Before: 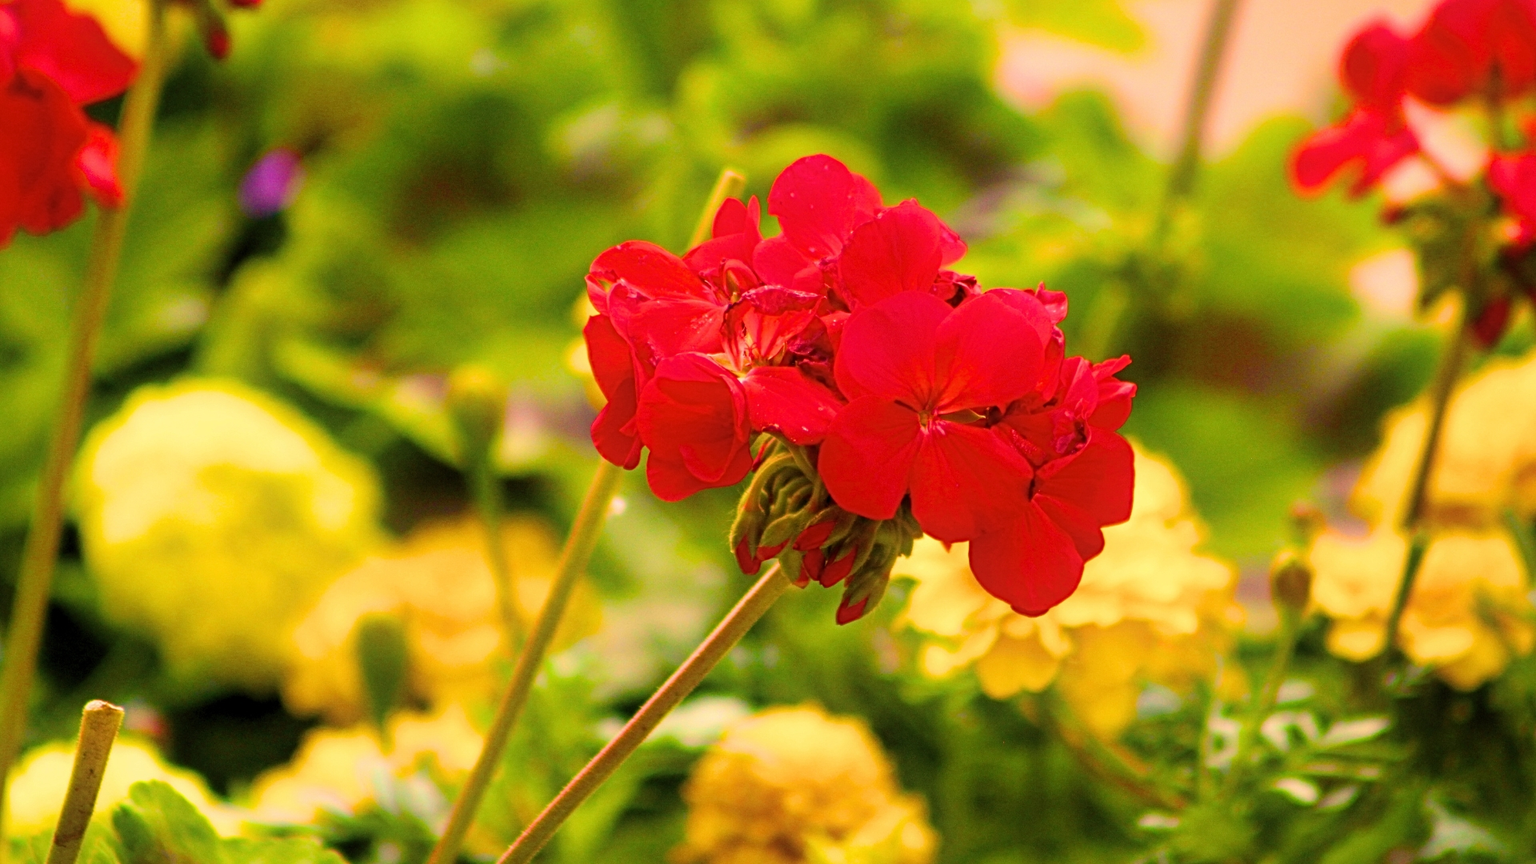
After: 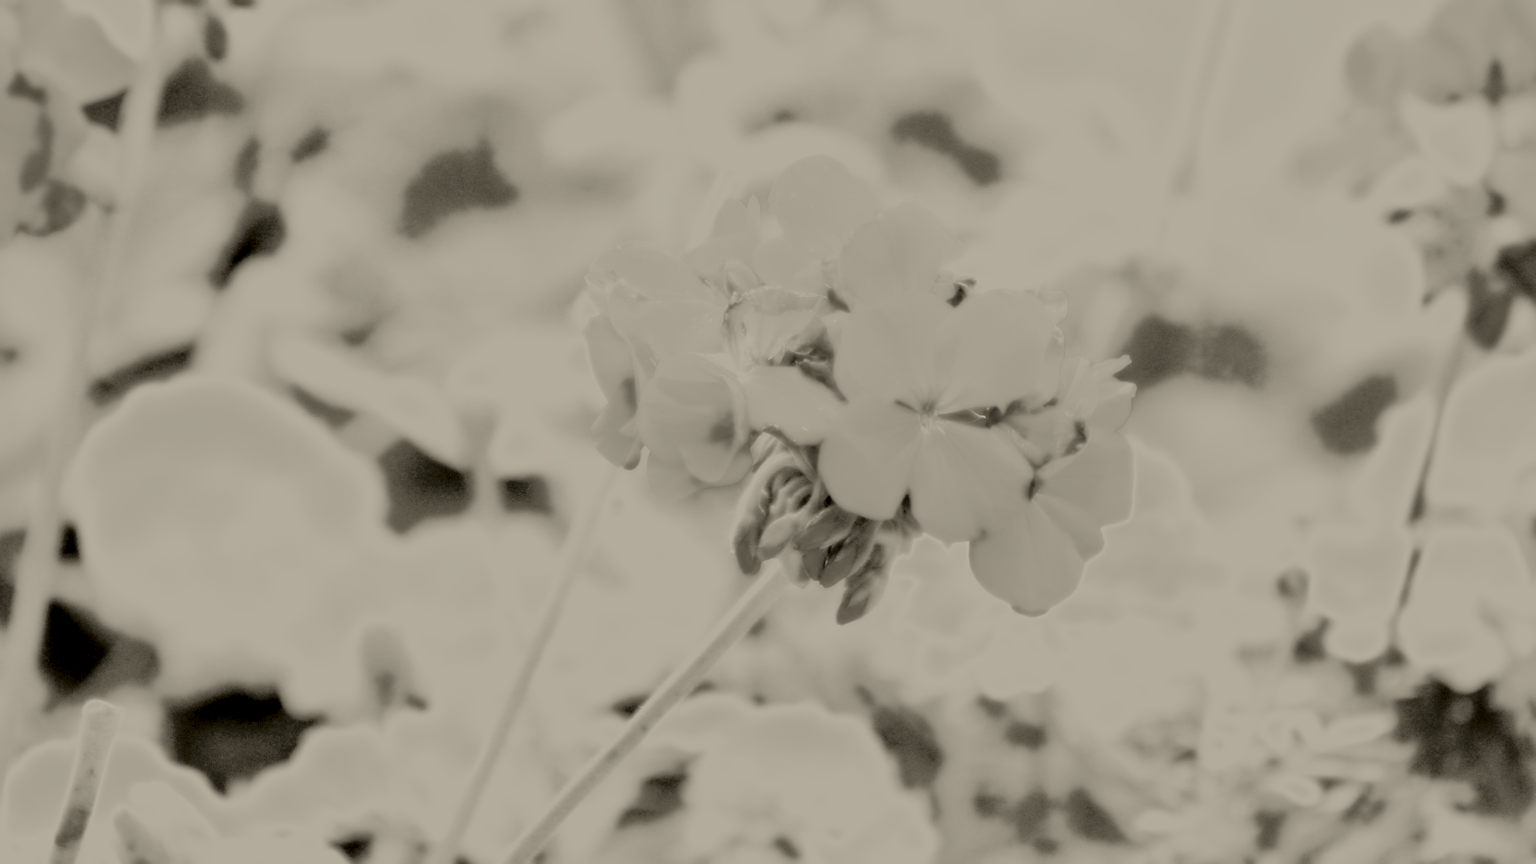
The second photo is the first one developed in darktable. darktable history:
bloom: size 0%, threshold 54.82%, strength 8.31%
colorize: hue 41.44°, saturation 22%, source mix 60%, lightness 10.61%
exposure: black level correction 0.008, exposure 0.979 EV, compensate highlight preservation false
tone equalizer: -7 EV 0.15 EV, -6 EV 0.6 EV, -5 EV 1.15 EV, -4 EV 1.33 EV, -3 EV 1.15 EV, -2 EV 0.6 EV, -1 EV 0.15 EV, mask exposure compensation -0.5 EV
